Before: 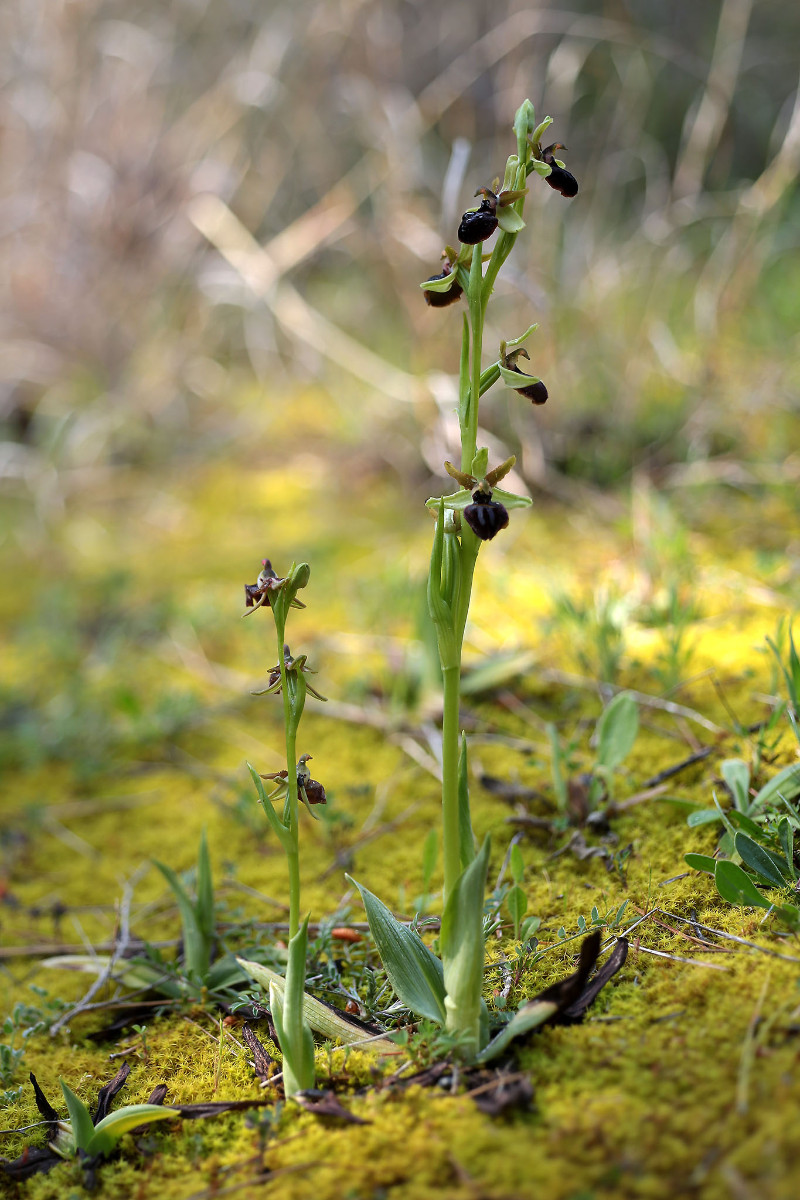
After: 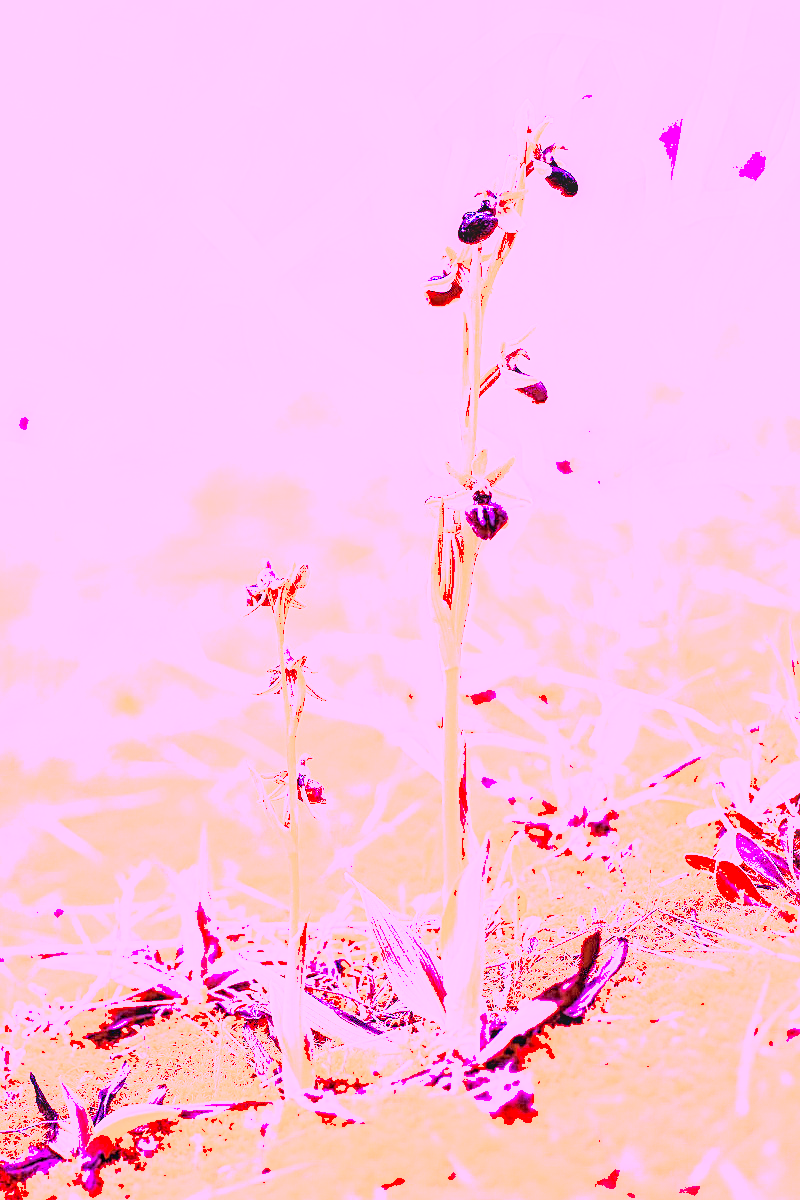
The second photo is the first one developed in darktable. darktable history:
white balance: red 8, blue 8
local contrast: on, module defaults
rgb curve: mode RGB, independent channels
shadows and highlights: on, module defaults
sharpen: on, module defaults
